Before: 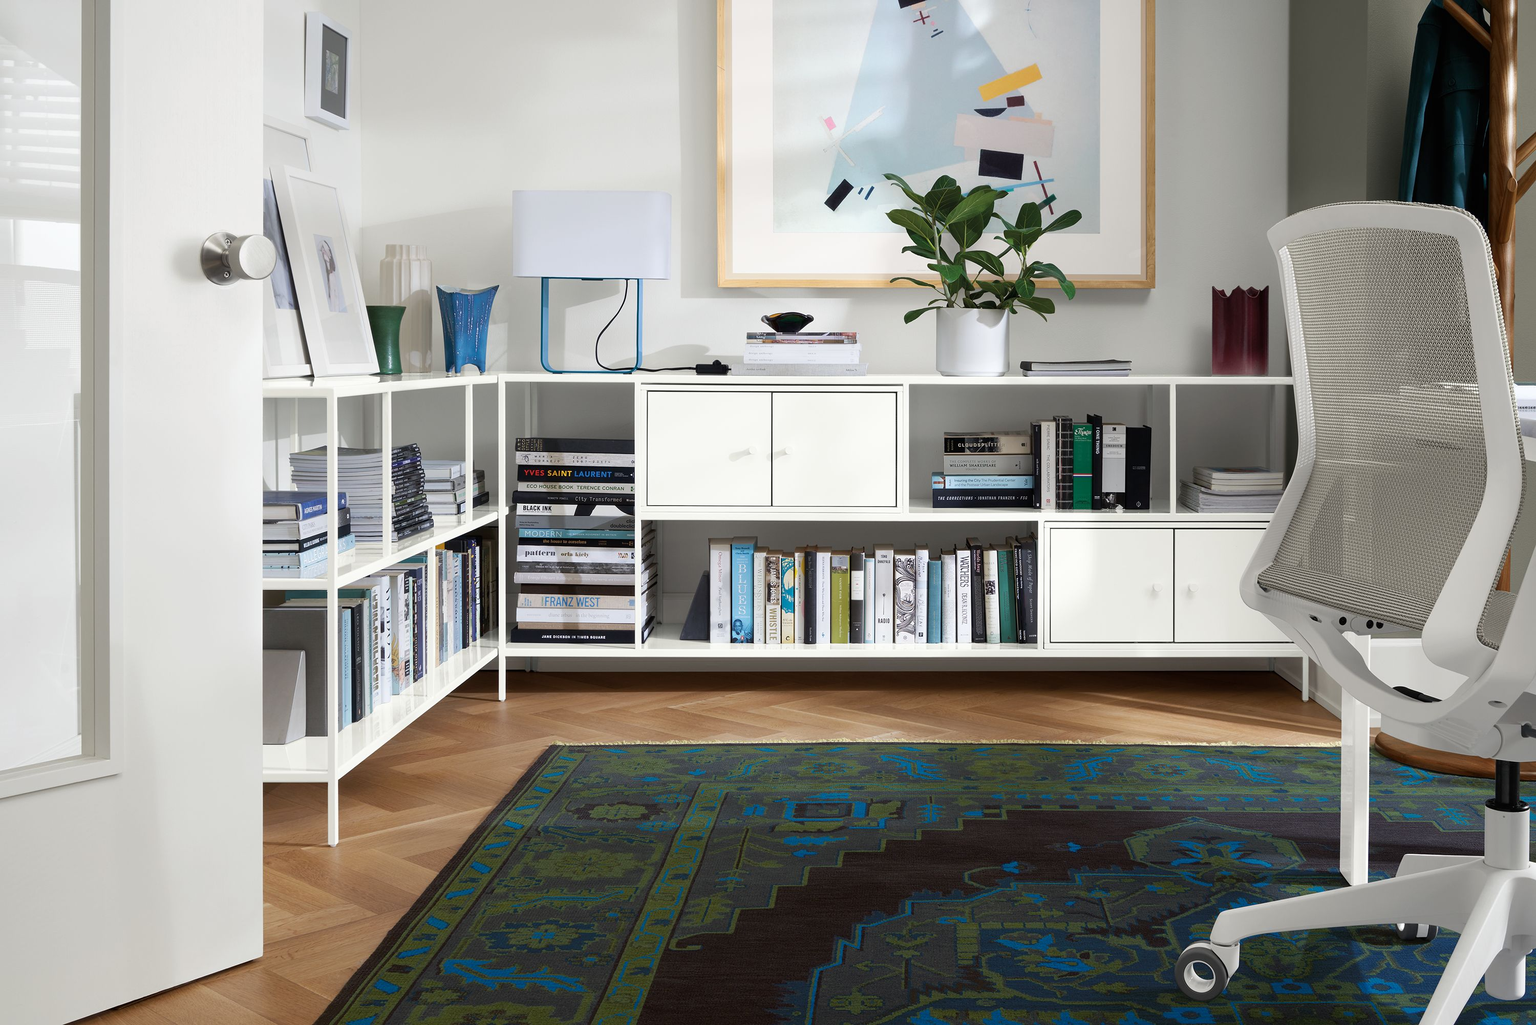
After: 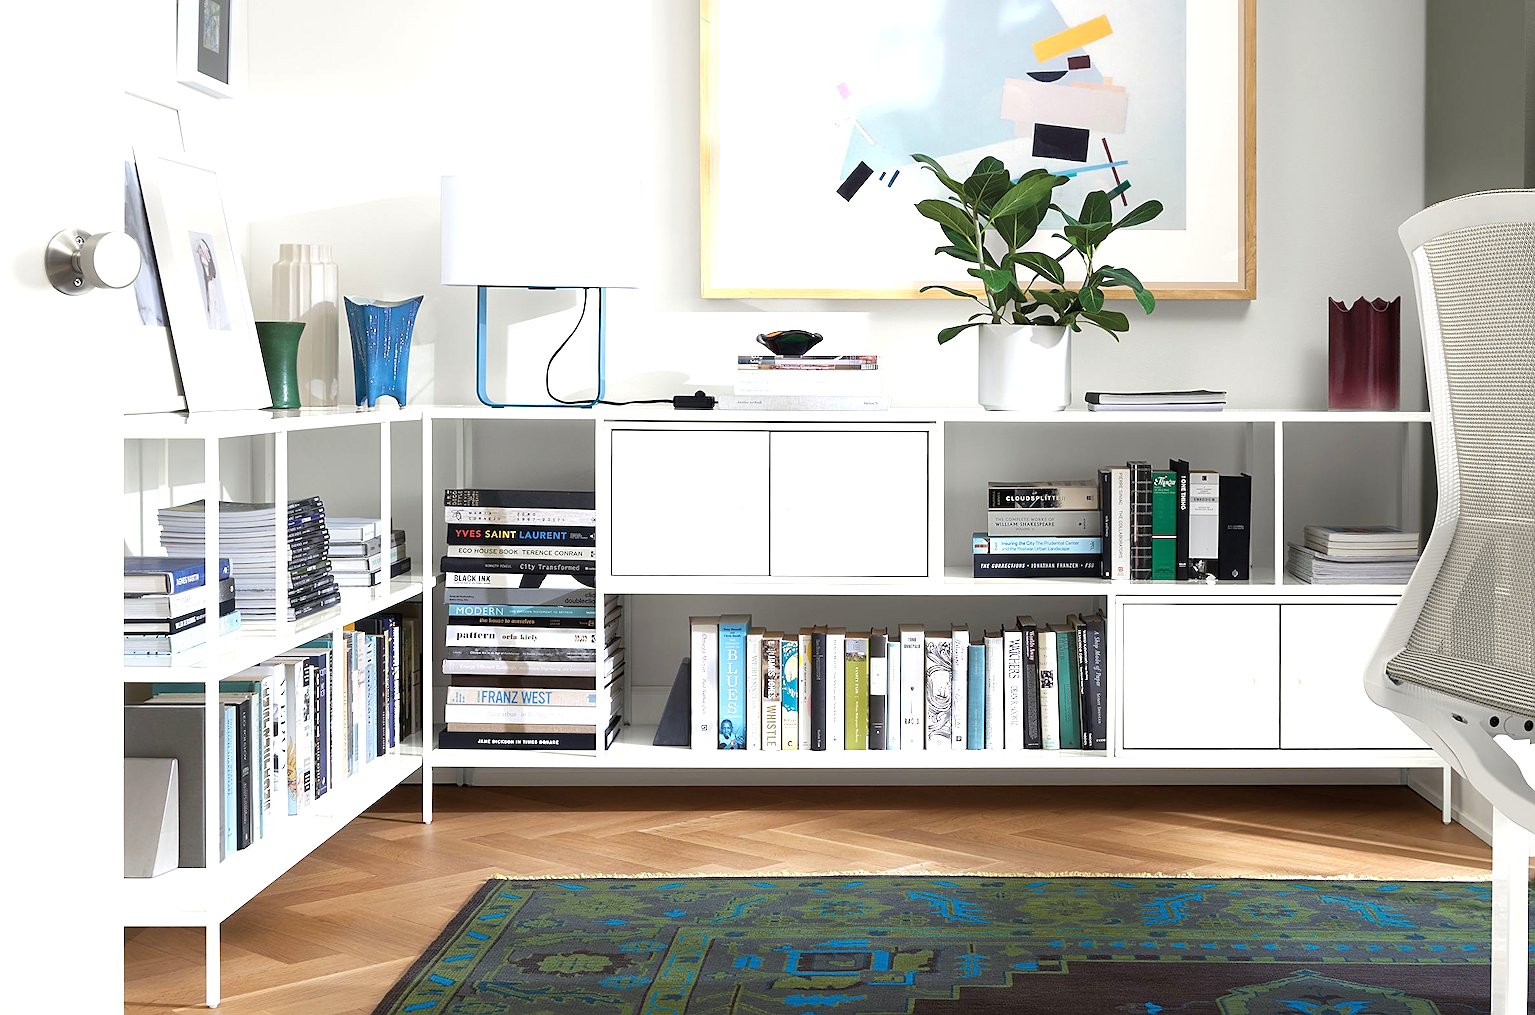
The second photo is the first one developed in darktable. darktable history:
crop and rotate: left 10.77%, top 5.1%, right 10.41%, bottom 16.76%
sharpen: on, module defaults
exposure: black level correction 0, exposure 0.7 EV, compensate exposure bias true, compensate highlight preservation false
